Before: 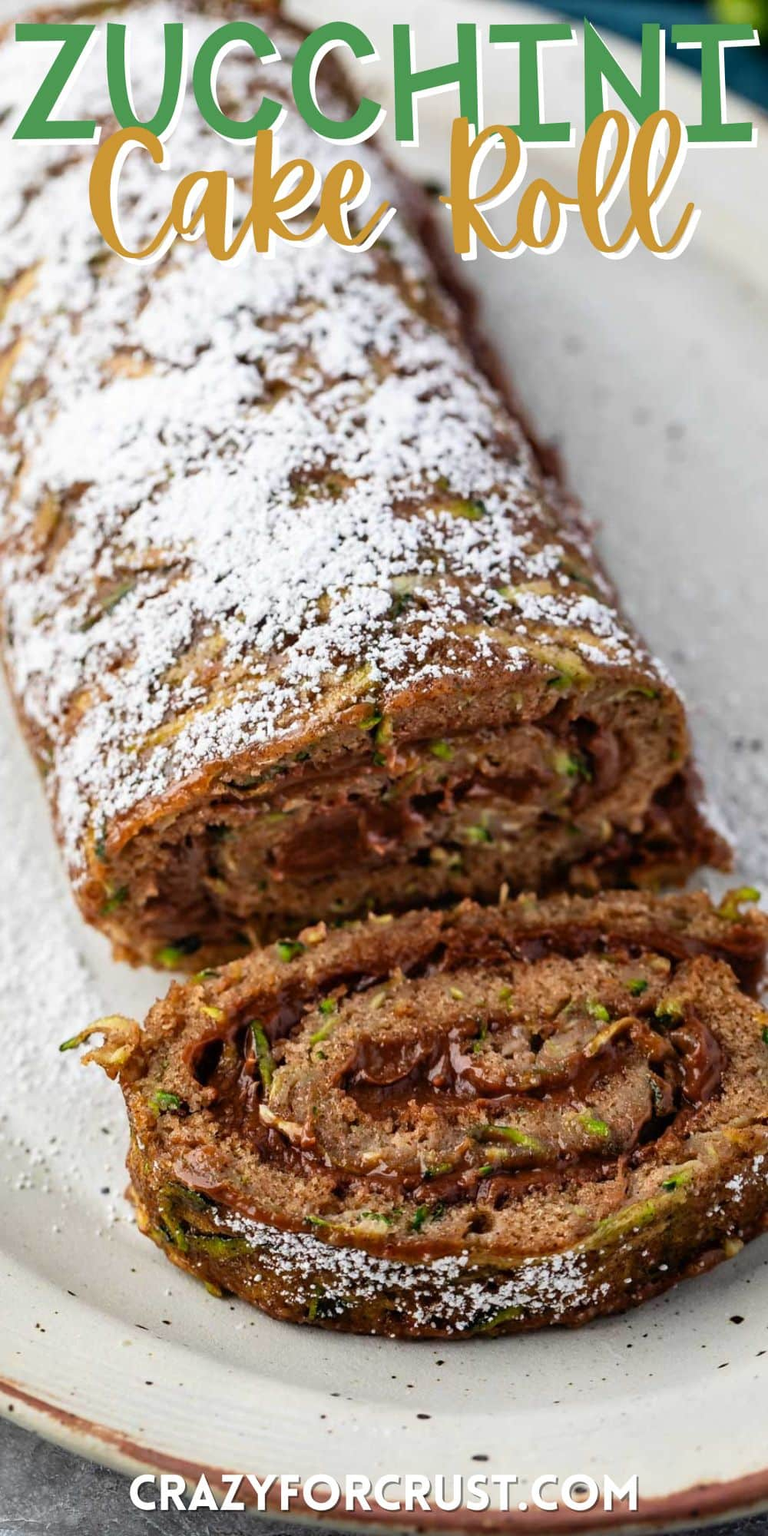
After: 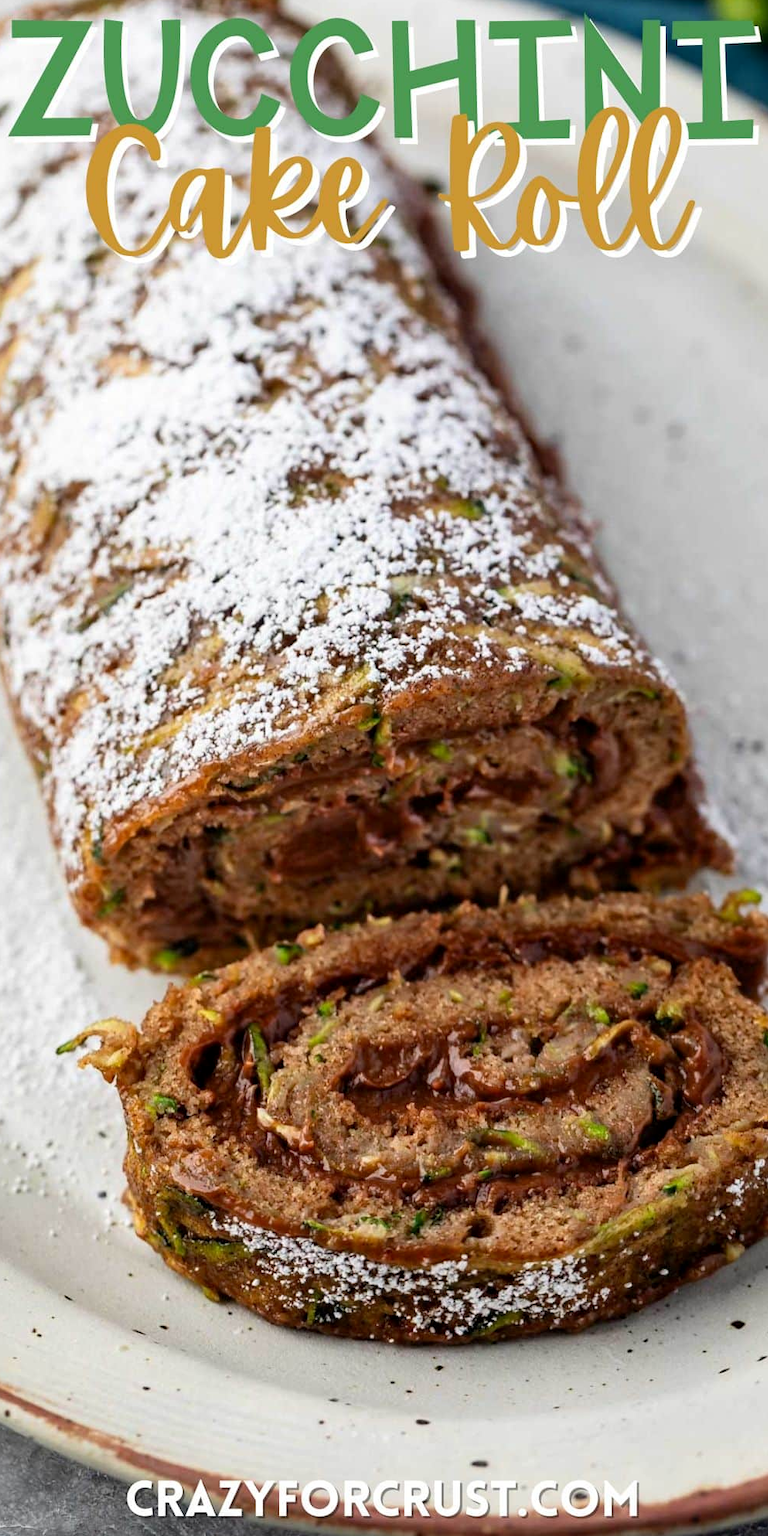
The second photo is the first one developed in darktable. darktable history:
crop and rotate: left 0.528%, top 0.278%, bottom 0.363%
exposure: black level correction 0.002, compensate exposure bias true, compensate highlight preservation false
